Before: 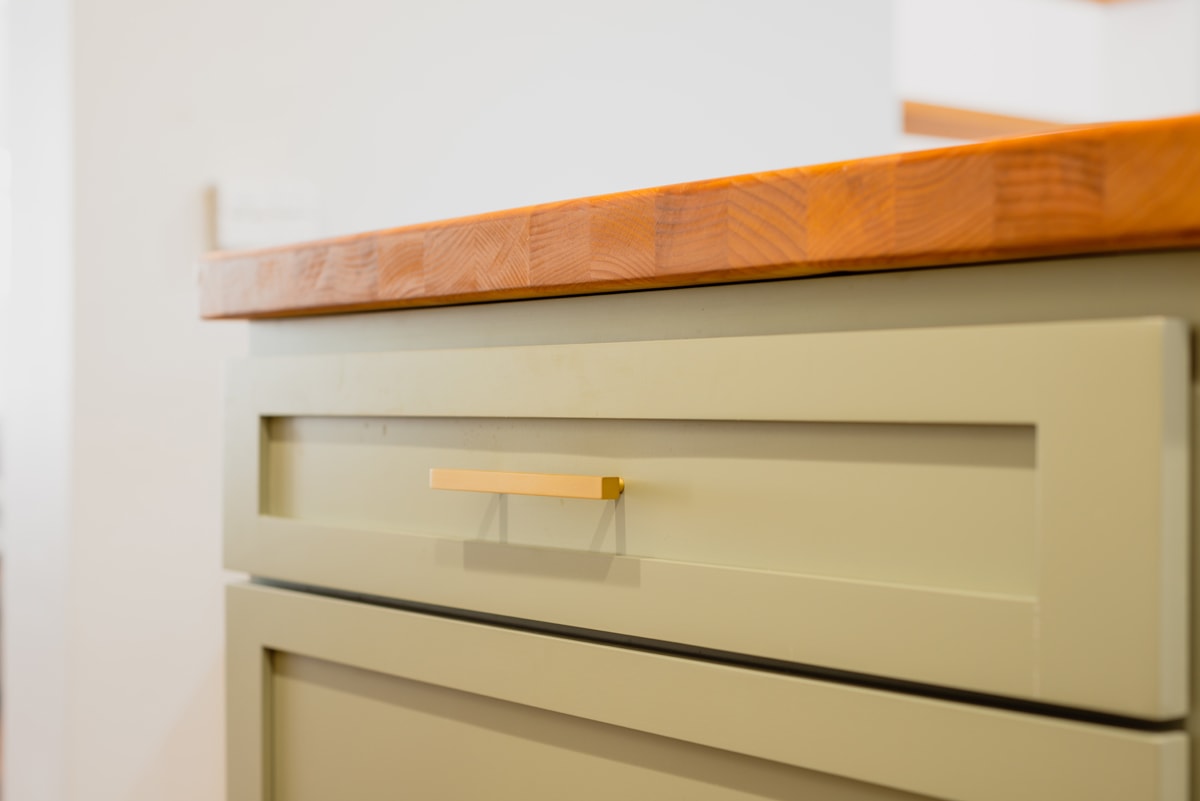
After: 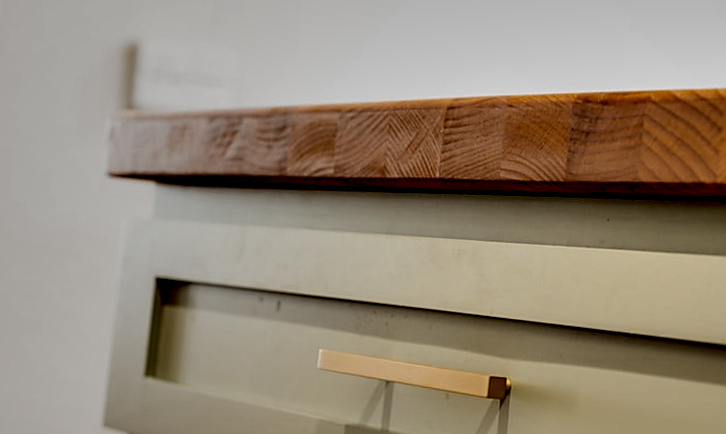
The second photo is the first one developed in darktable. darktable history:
crop and rotate: angle -6.18°, left 2.266%, top 6.889%, right 27.757%, bottom 30.475%
local contrast: highlights 118%, shadows 43%, detail 294%
sharpen: on, module defaults
exposure: black level correction 0, exposure -0.867 EV, compensate exposure bias true, compensate highlight preservation false
color zones: curves: ch0 [(0.068, 0.464) (0.25, 0.5) (0.48, 0.508) (0.75, 0.536) (0.886, 0.476) (0.967, 0.456)]; ch1 [(0.066, 0.456) (0.25, 0.5) (0.616, 0.508) (0.746, 0.56) (0.934, 0.444)]
filmic rgb: black relative exposure -7.65 EV, white relative exposure 4.56 EV, hardness 3.61
